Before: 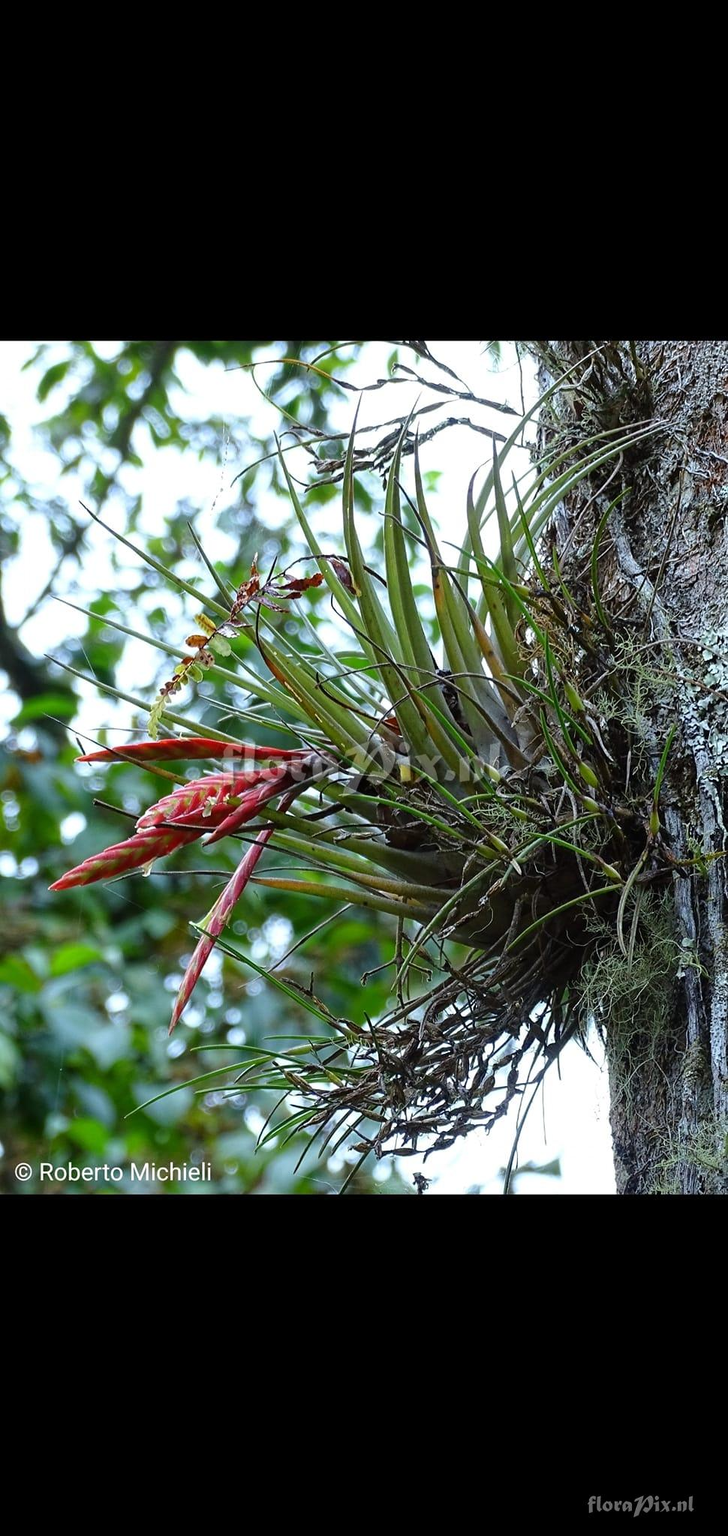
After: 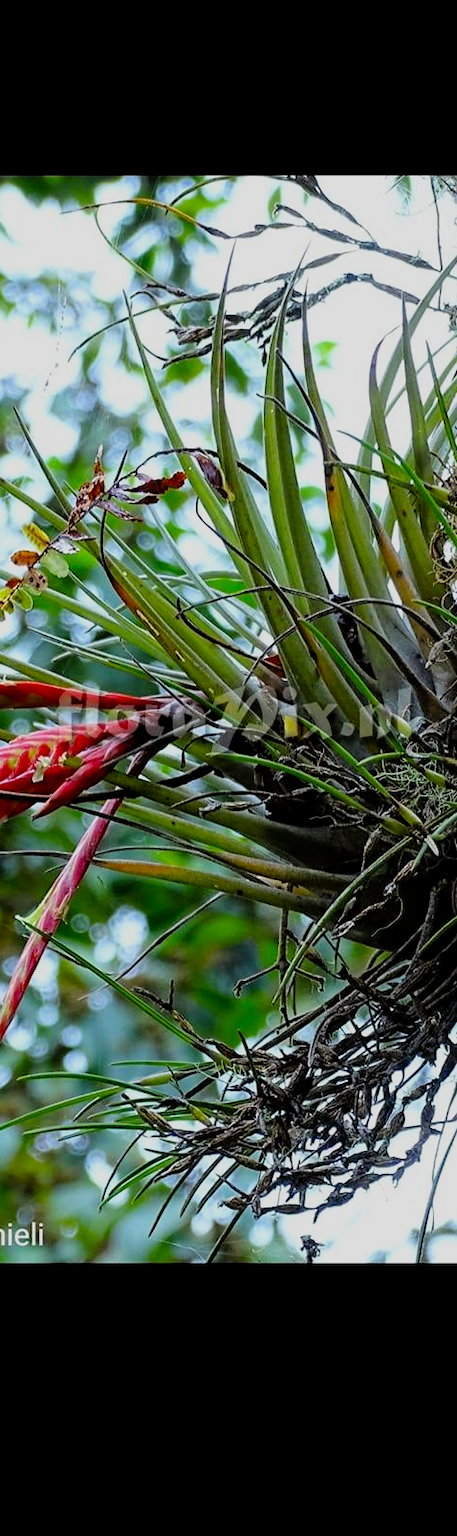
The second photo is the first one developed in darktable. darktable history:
crop and rotate: angle 0.02°, left 24.353%, top 13.219%, right 26.156%, bottom 8.224%
filmic rgb: black relative exposure -7.6 EV, white relative exposure 4.64 EV, threshold 3 EV, target black luminance 0%, hardness 3.55, latitude 50.51%, contrast 1.033, highlights saturation mix 10%, shadows ↔ highlights balance -0.198%, color science v4 (2020), enable highlight reconstruction true
